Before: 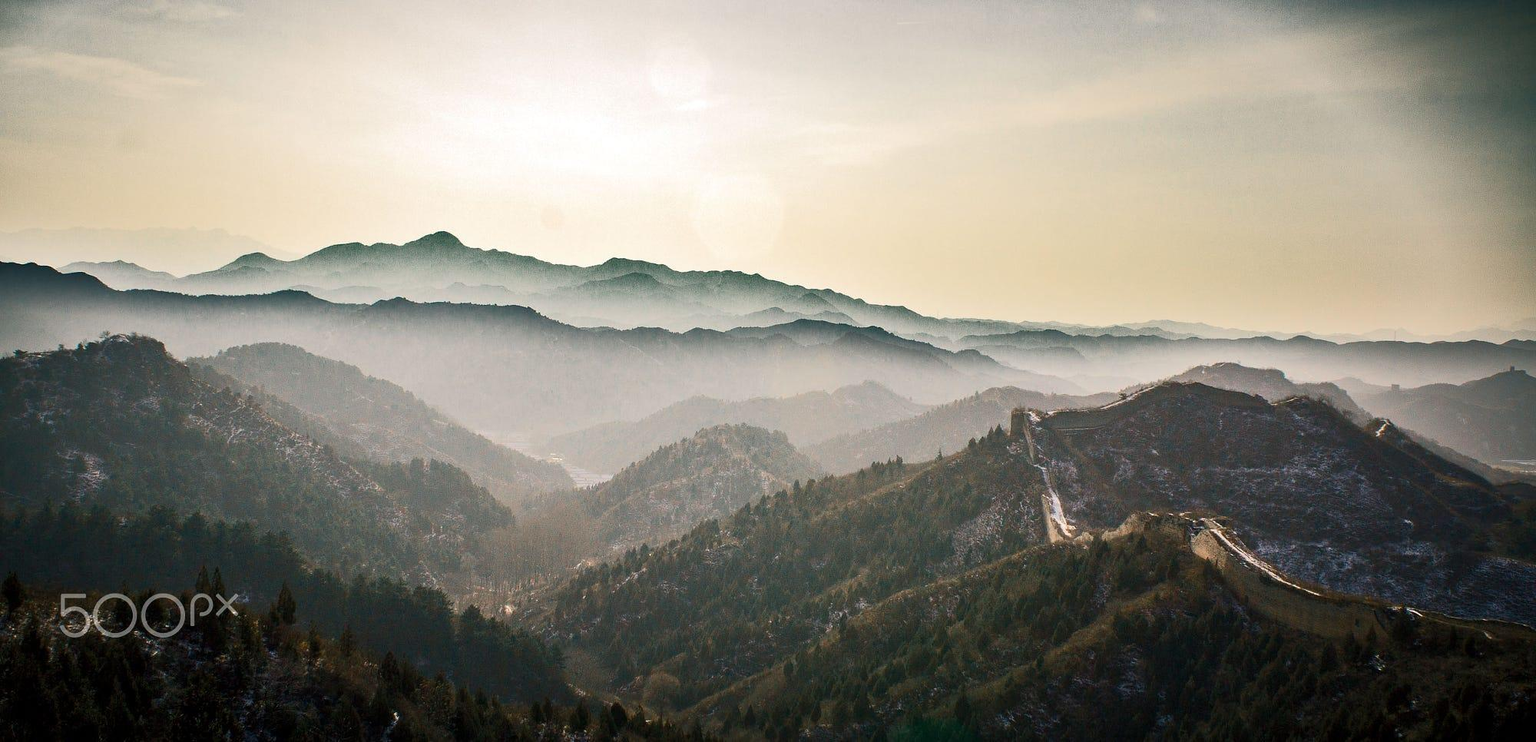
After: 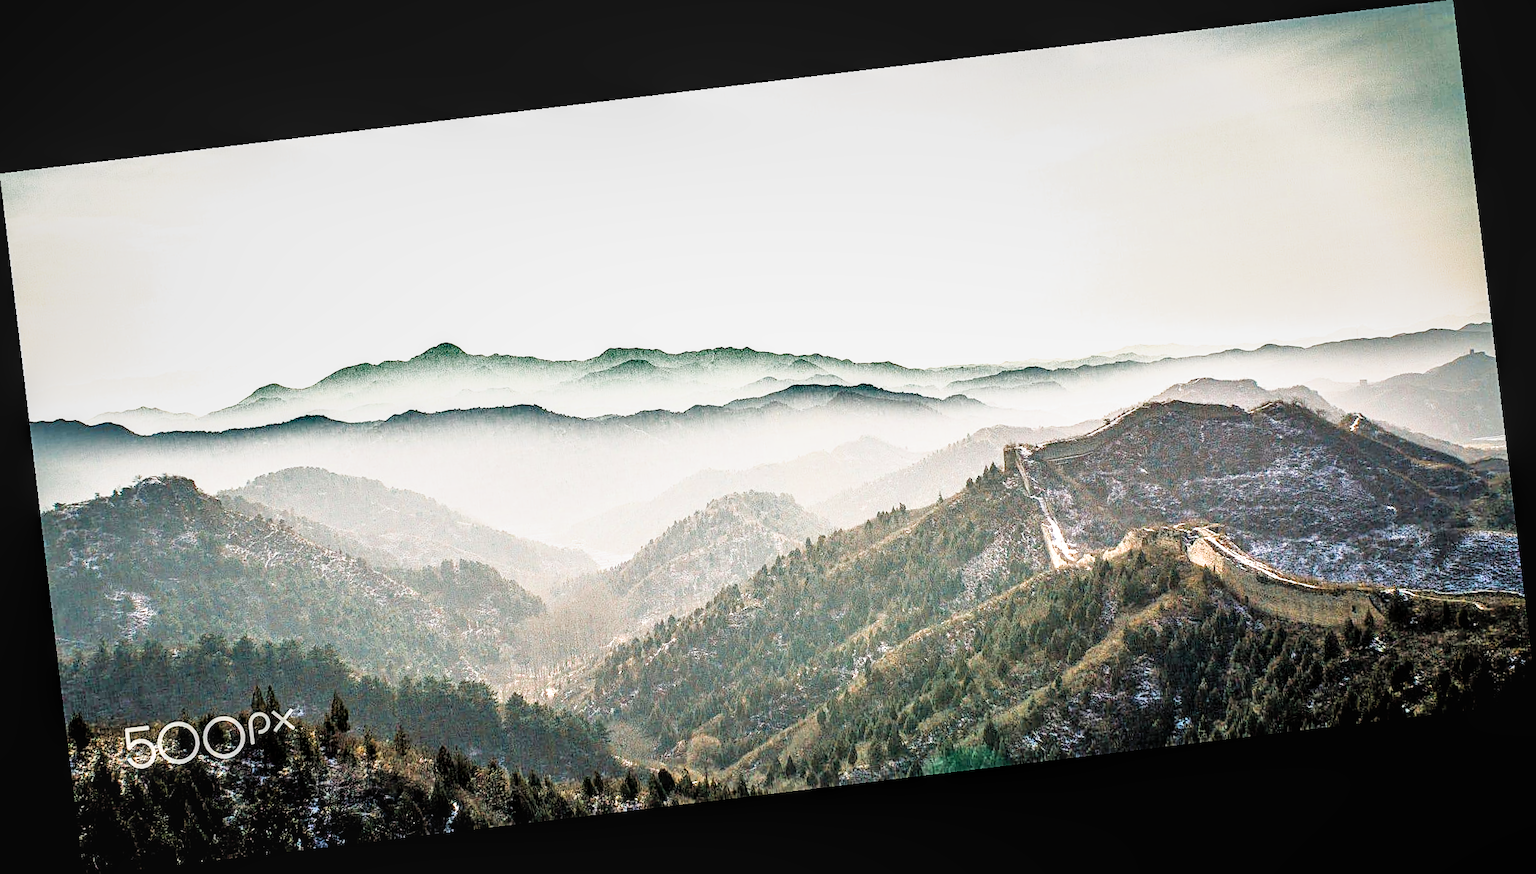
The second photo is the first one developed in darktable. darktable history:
exposure: exposure 2.207 EV, compensate highlight preservation false
filmic rgb: black relative exposure -5 EV, hardness 2.88, contrast 1.2, highlights saturation mix -30%
local contrast: detail 130%
rotate and perspective: rotation -6.83°, automatic cropping off
shadows and highlights: shadows 53, soften with gaussian
sharpen: on, module defaults
